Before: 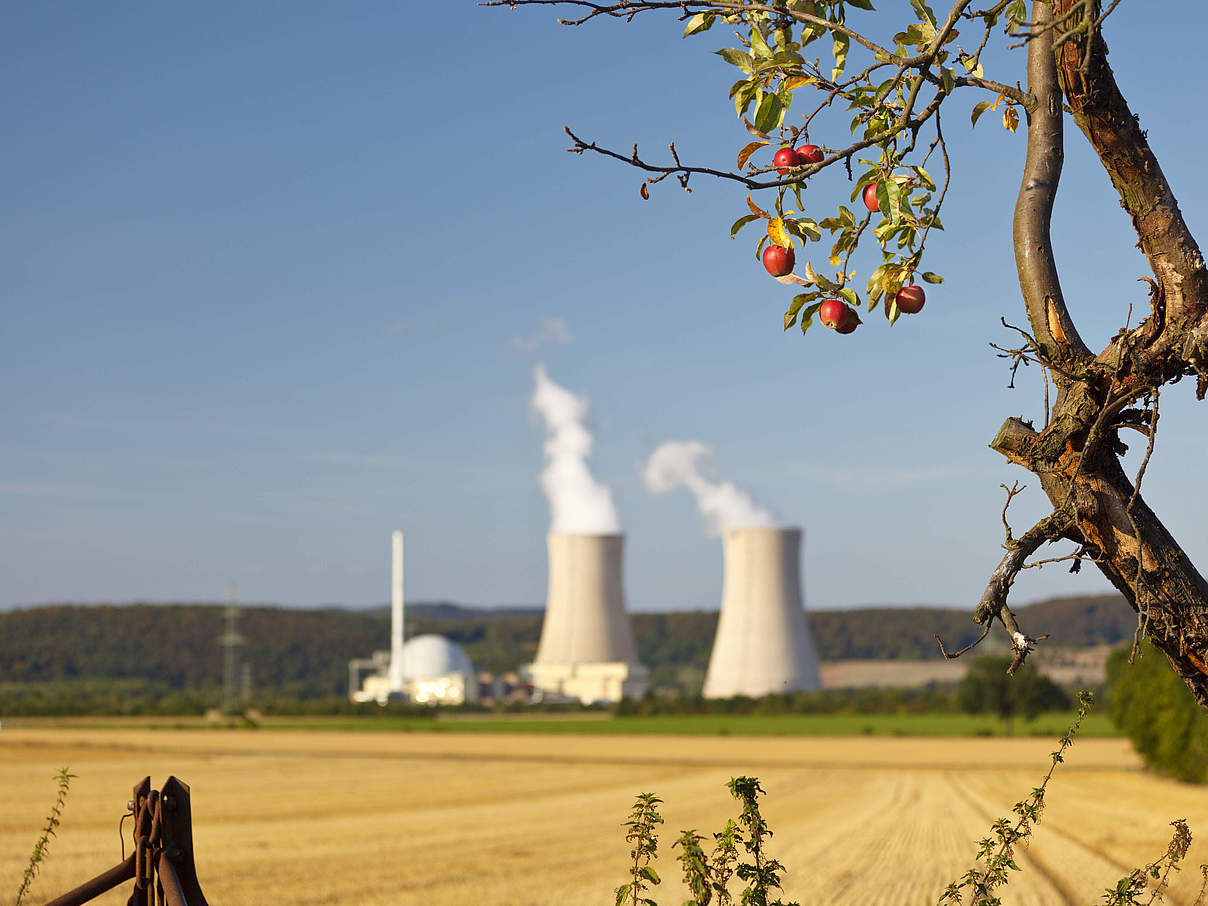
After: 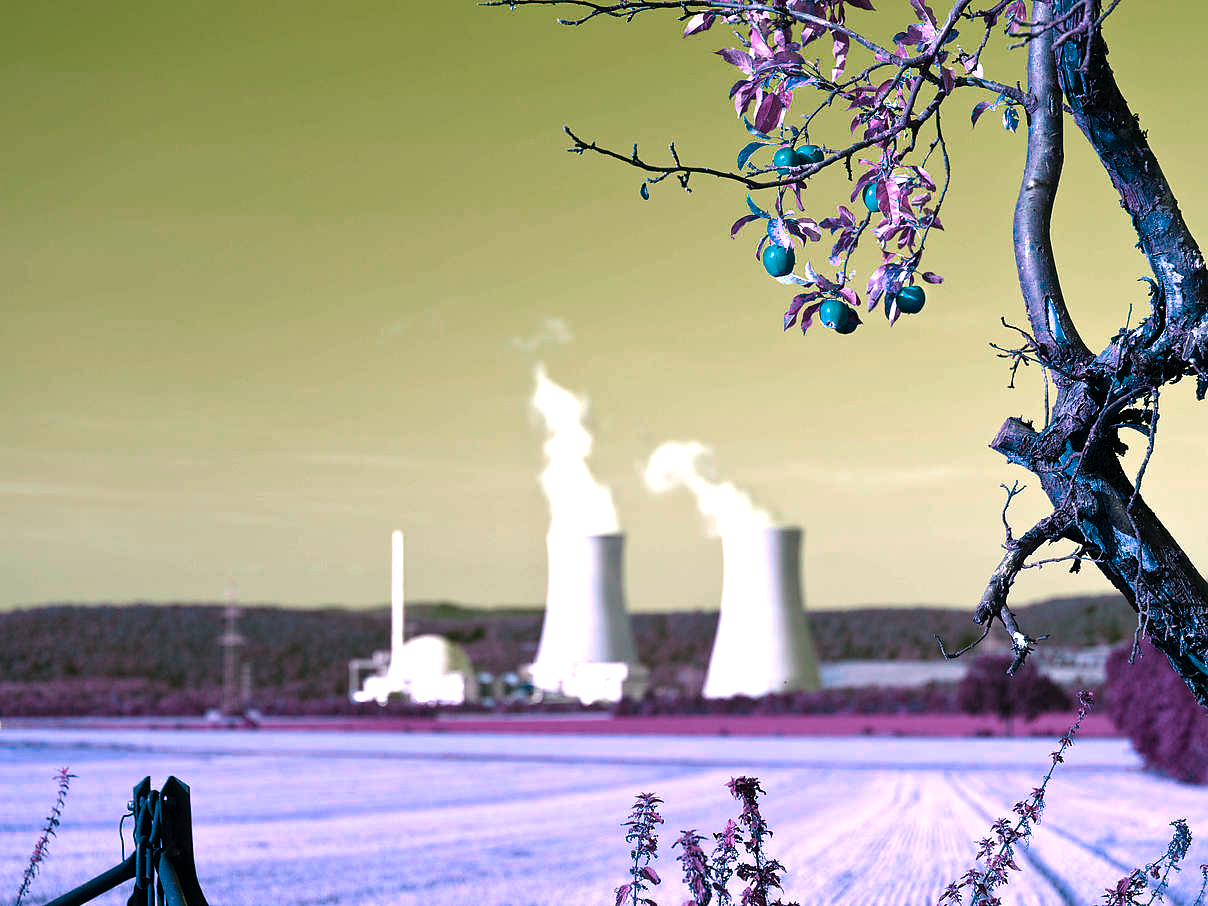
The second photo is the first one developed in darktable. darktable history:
contrast brightness saturation: saturation -0.046
color balance rgb: highlights gain › chroma 2.984%, highlights gain › hue 77.38°, perceptual saturation grading › global saturation 25.015%, hue shift -147.6°, perceptual brilliance grading › global brilliance 10.088%, perceptual brilliance grading › shadows 14.603%, contrast 34.806%, saturation formula JzAzBz (2021)
